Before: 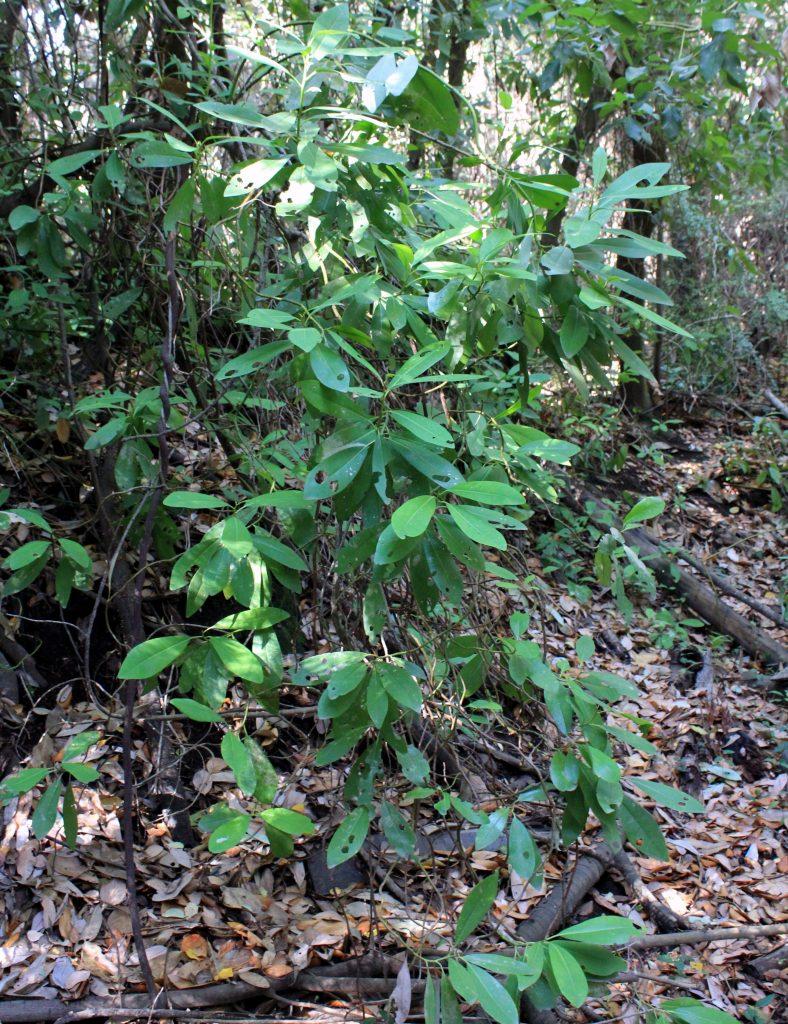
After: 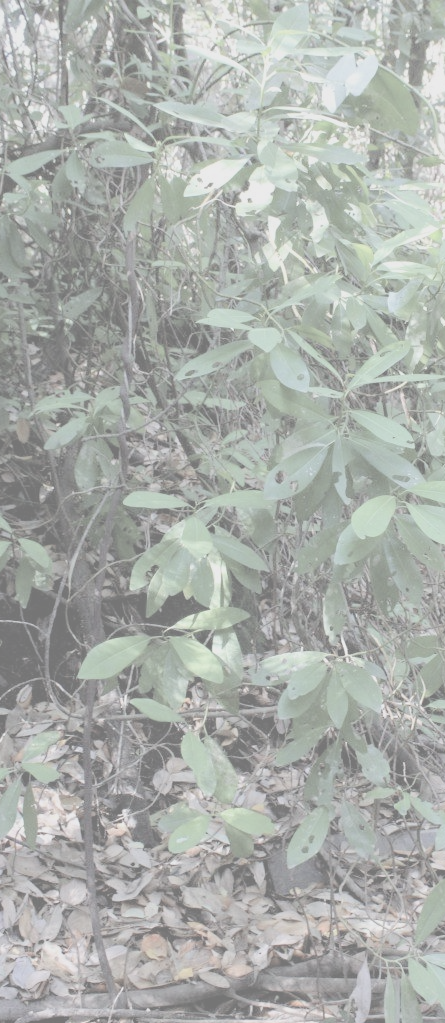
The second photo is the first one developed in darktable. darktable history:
crop: left 5.197%, right 38.264%
contrast brightness saturation: contrast -0.328, brightness 0.769, saturation -0.789
